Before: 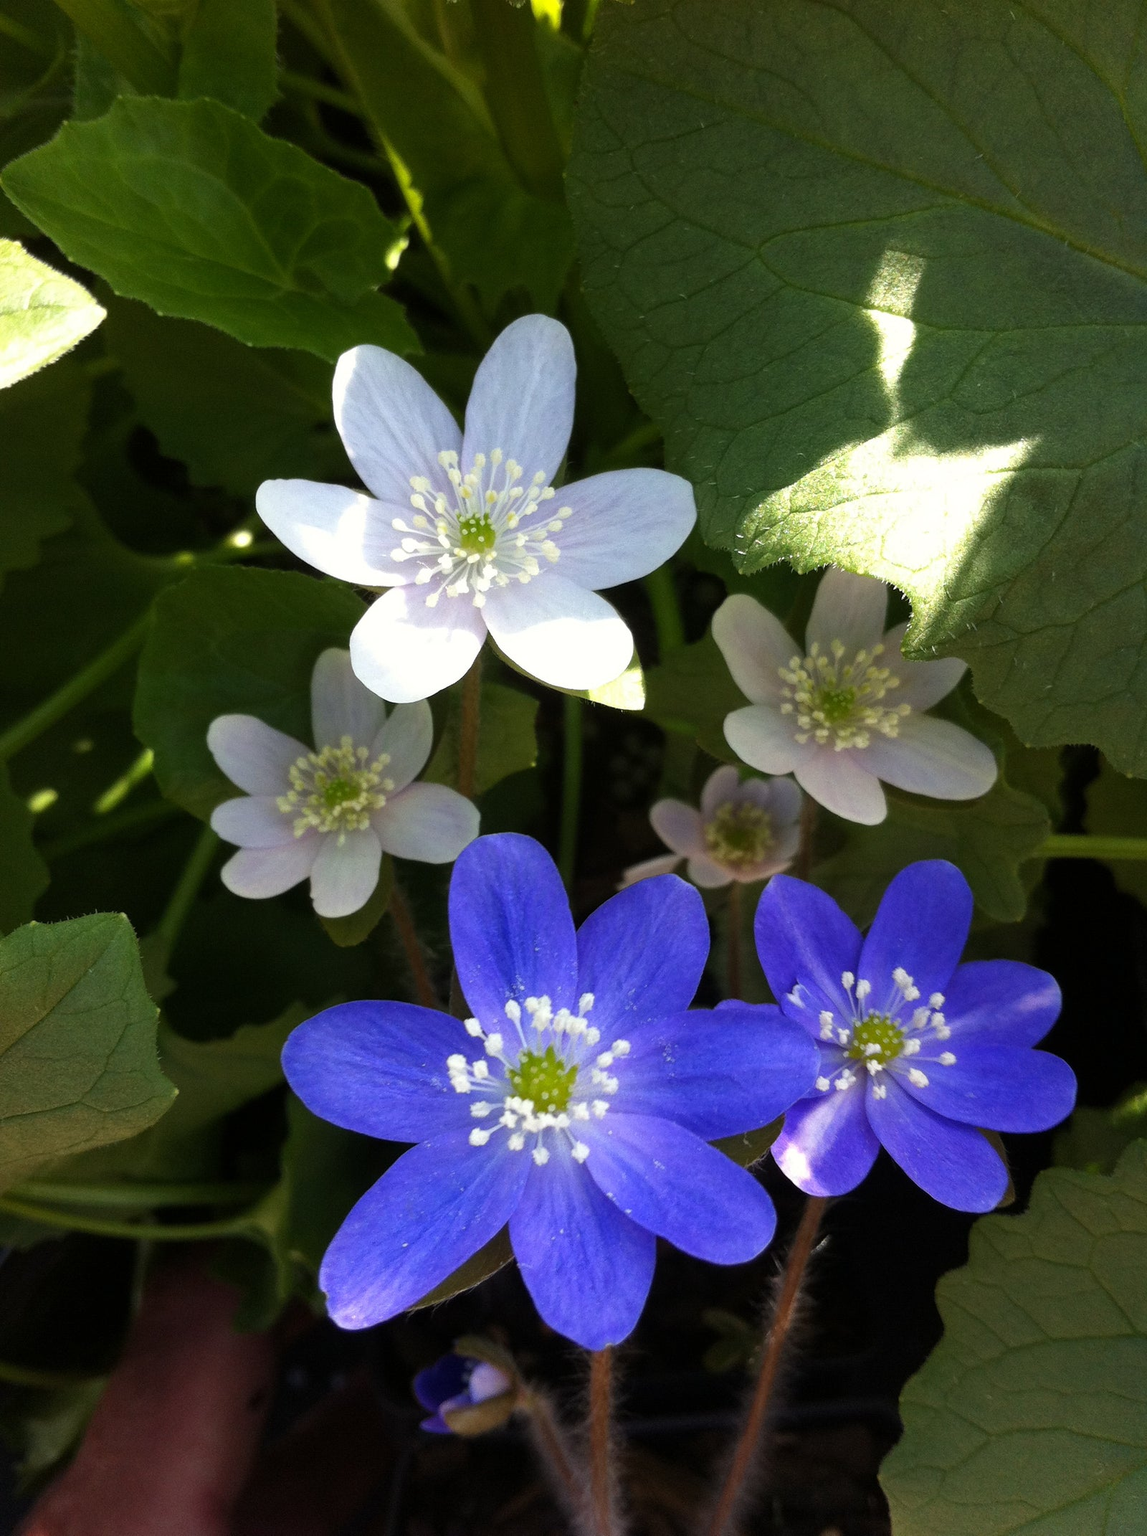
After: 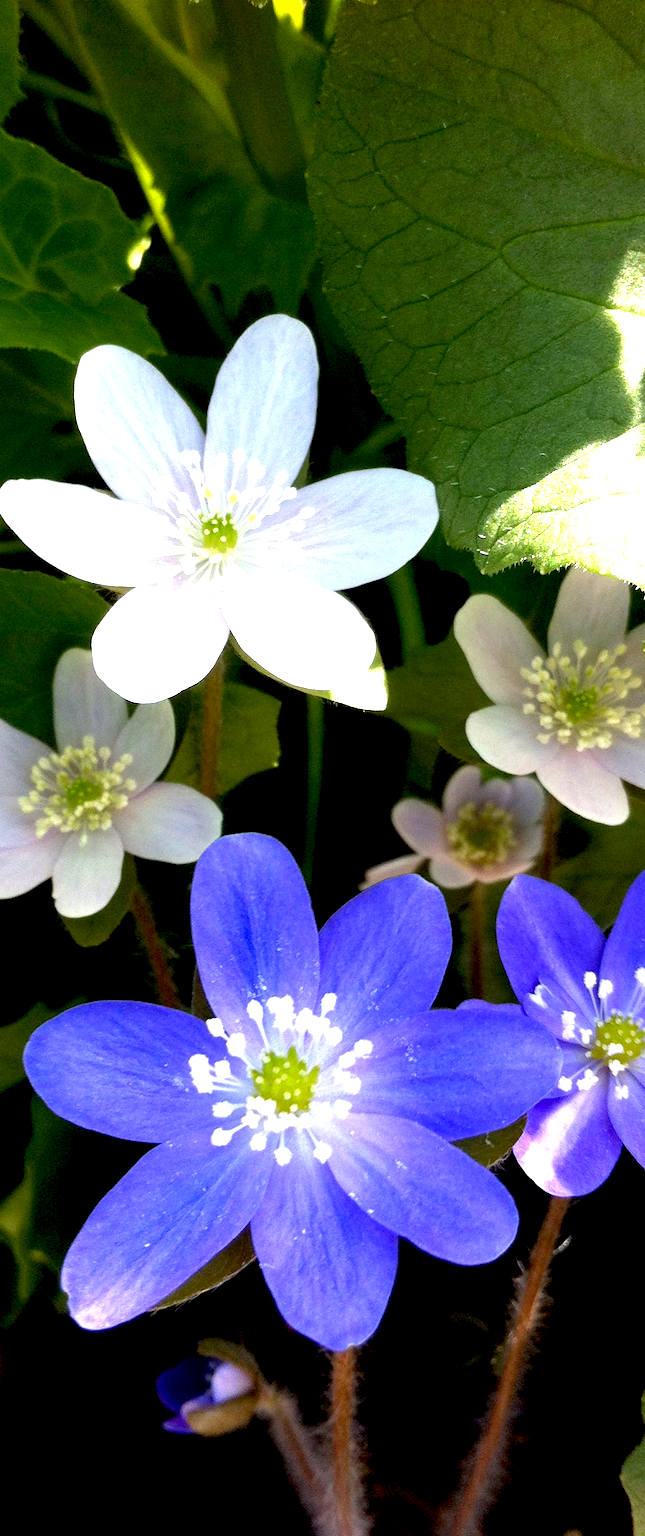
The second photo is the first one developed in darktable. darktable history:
crop and rotate: left 22.516%, right 21.234%
exposure: black level correction 0.011, exposure 1.088 EV, compensate exposure bias true, compensate highlight preservation false
